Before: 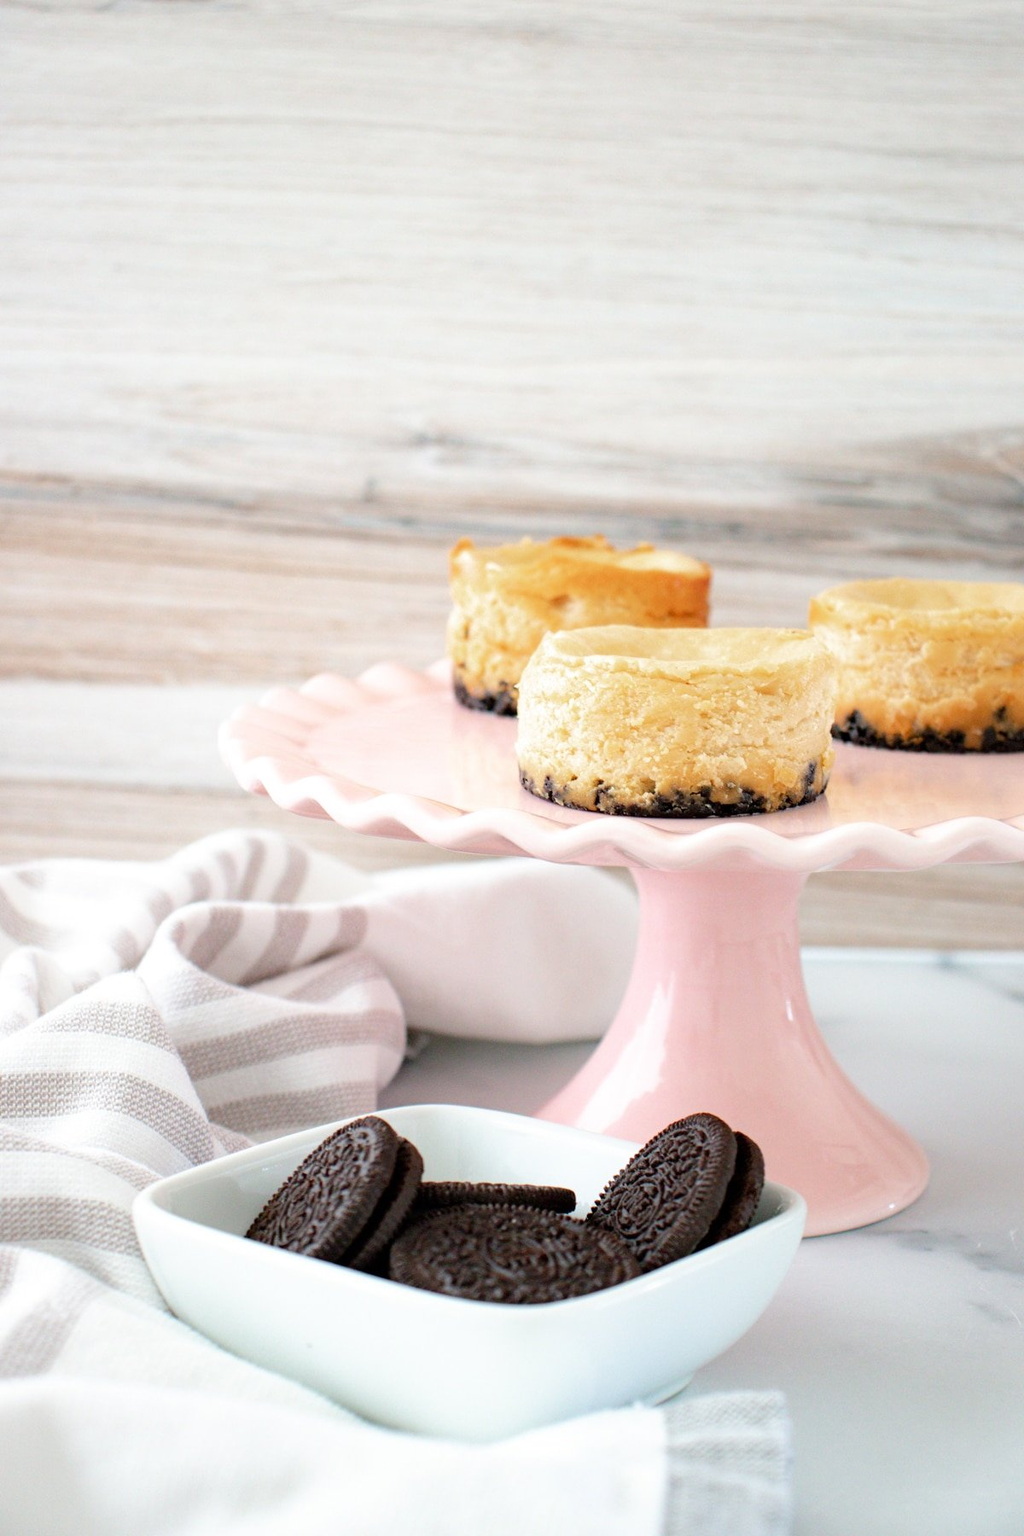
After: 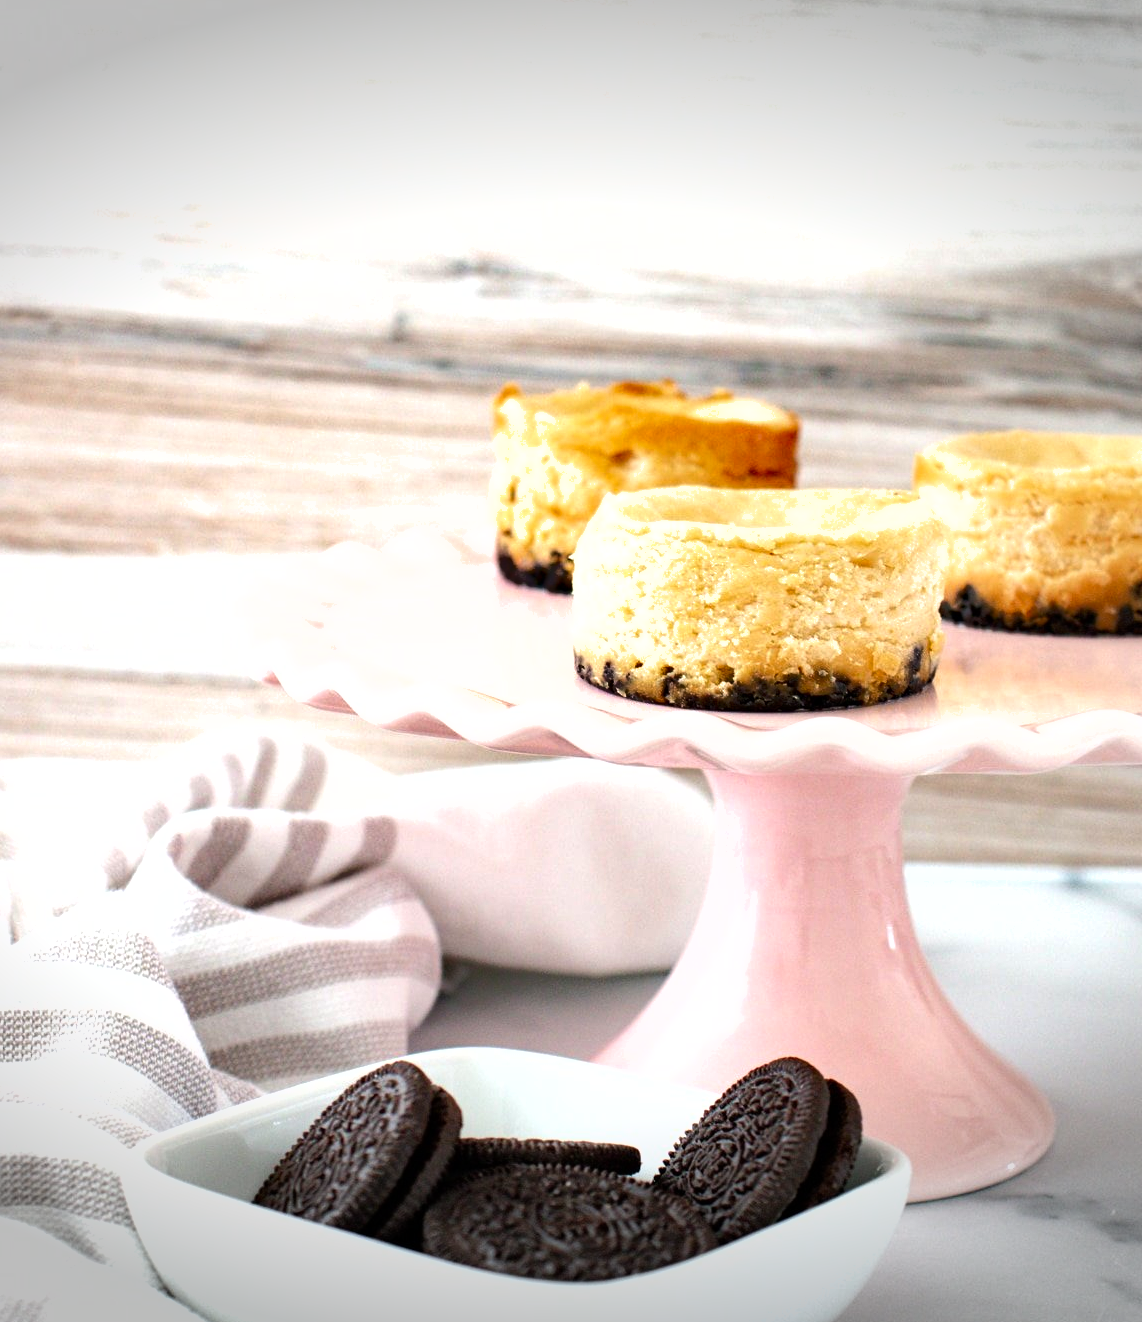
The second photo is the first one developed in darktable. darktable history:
crop and rotate: left 2.891%, top 13.773%, right 1.929%, bottom 12.775%
tone equalizer: -8 EV -0.422 EV, -7 EV -0.413 EV, -6 EV -0.304 EV, -5 EV -0.192 EV, -3 EV 0.214 EV, -2 EV 0.343 EV, -1 EV 0.382 EV, +0 EV 0.388 EV
shadows and highlights: soften with gaussian
vignetting: fall-off start 99.78%, width/height ratio 1.305
